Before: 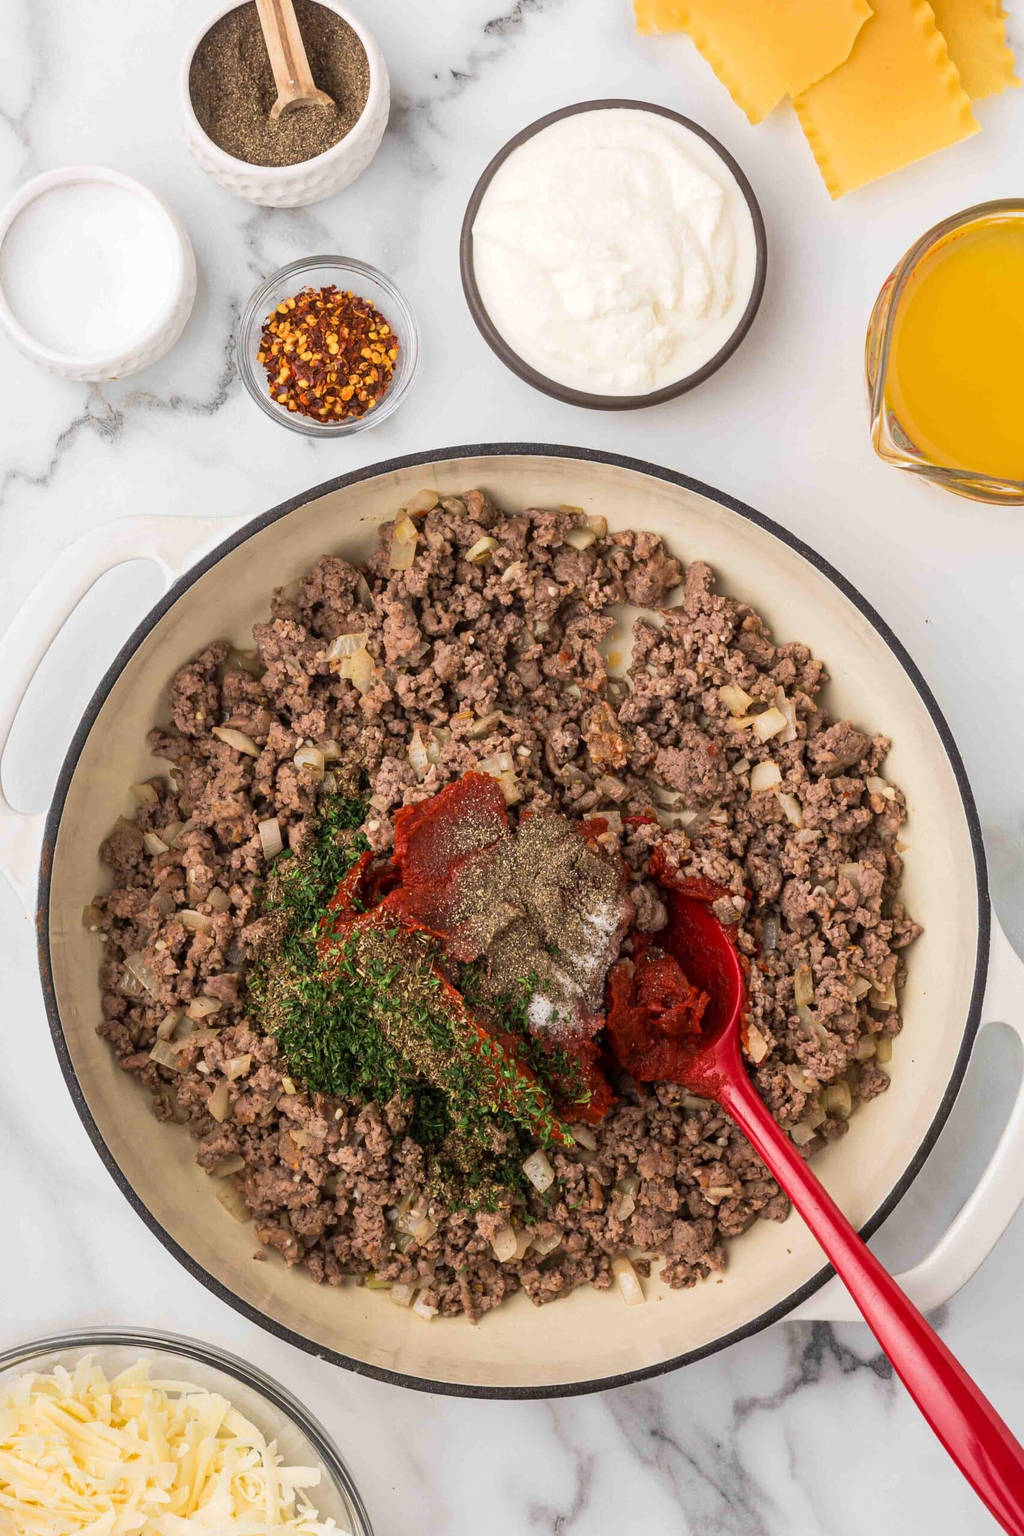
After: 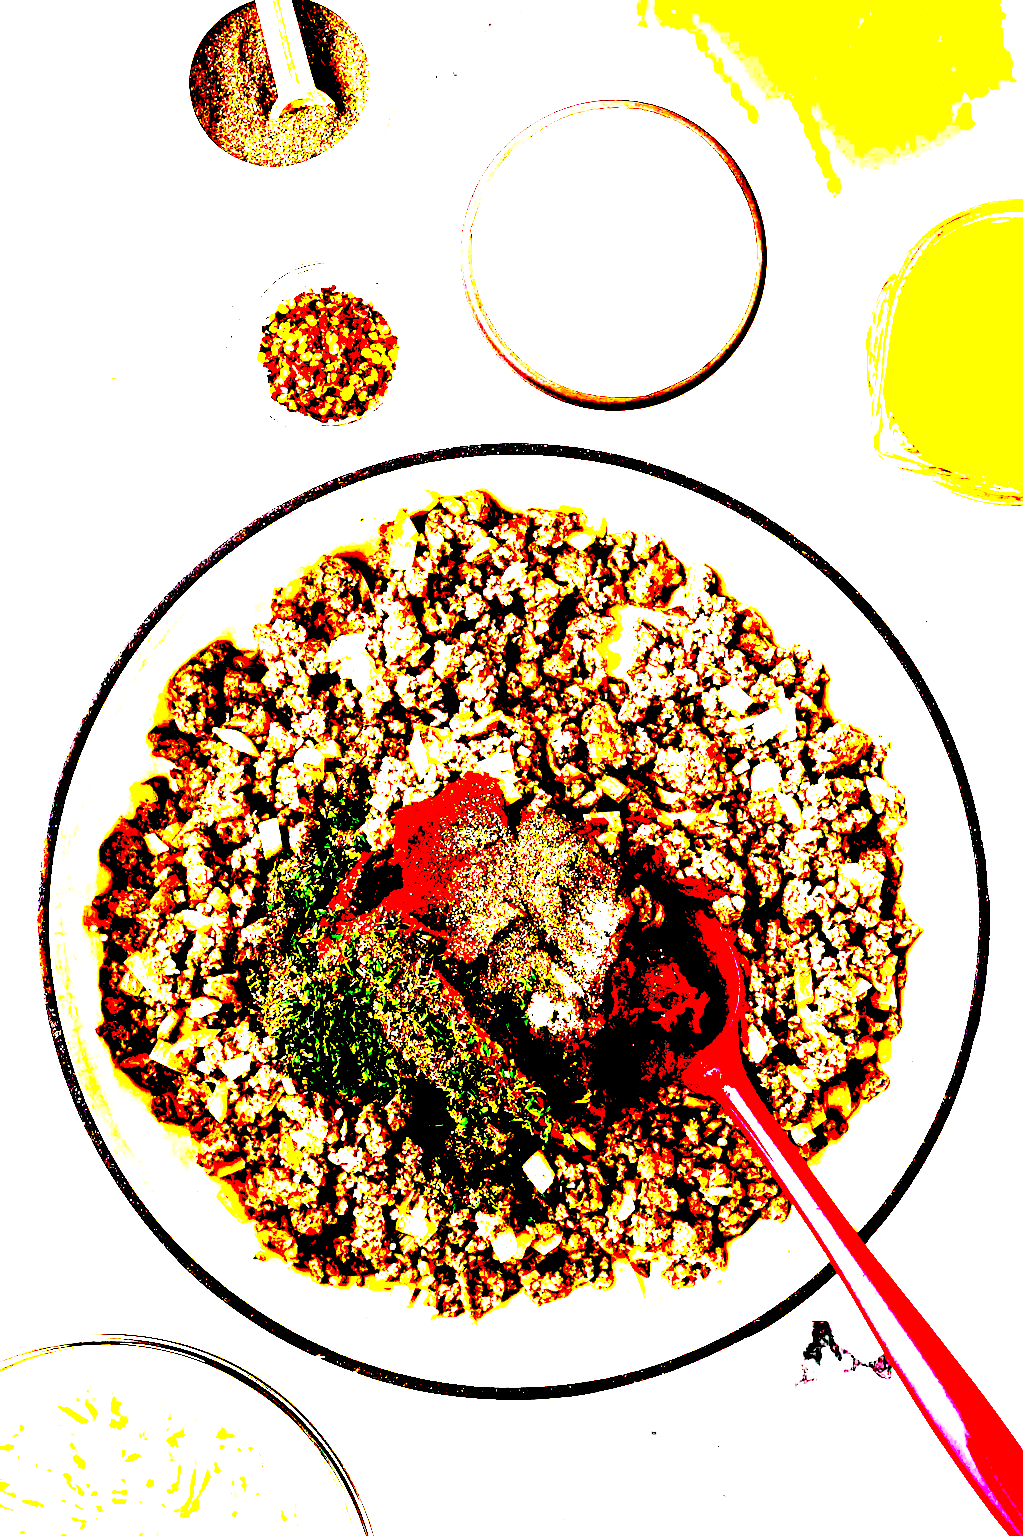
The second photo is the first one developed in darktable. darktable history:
exposure: black level correction 0.098, exposure 2.974 EV, compensate highlight preservation false
